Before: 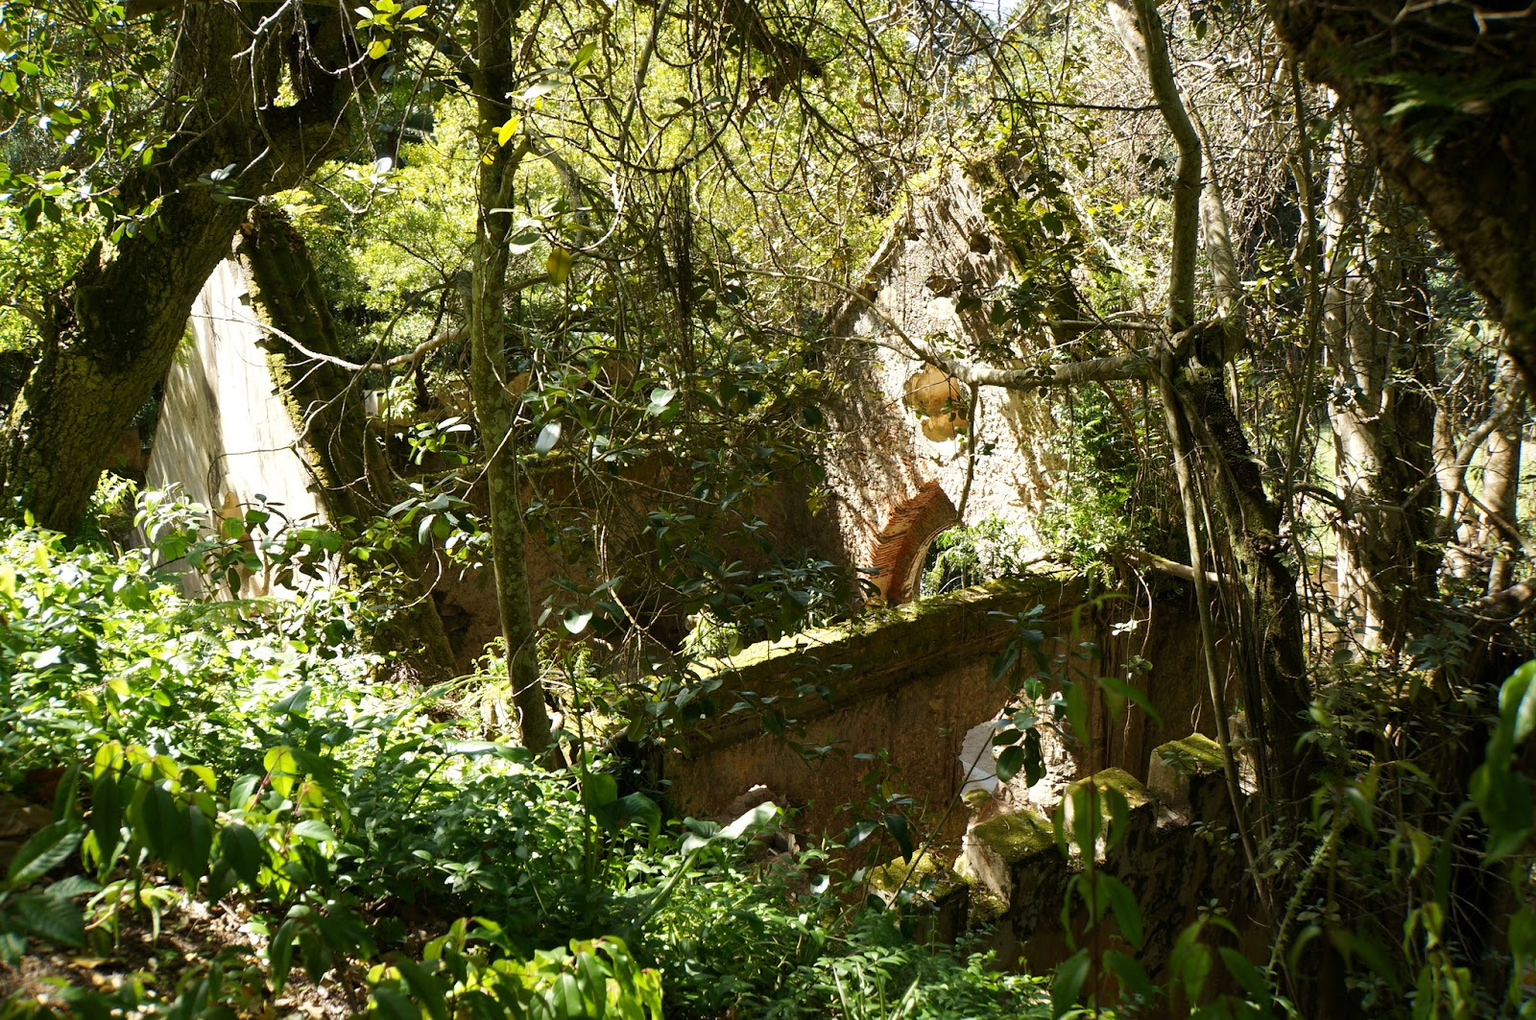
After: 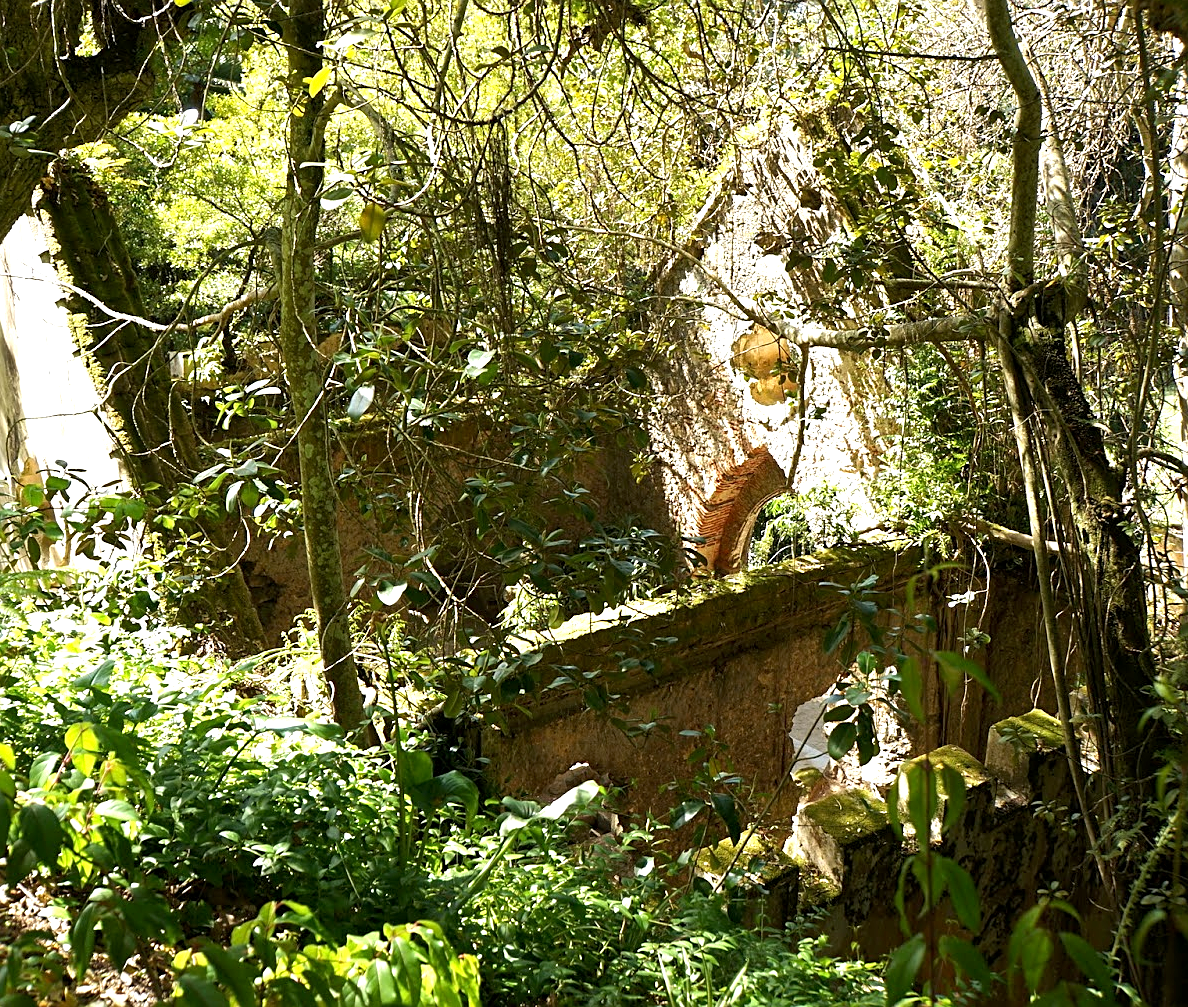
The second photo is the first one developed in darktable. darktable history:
exposure: black level correction 0.001, exposure 0.677 EV, compensate highlight preservation false
sharpen: on, module defaults
crop and rotate: left 13.206%, top 5.239%, right 12.519%
